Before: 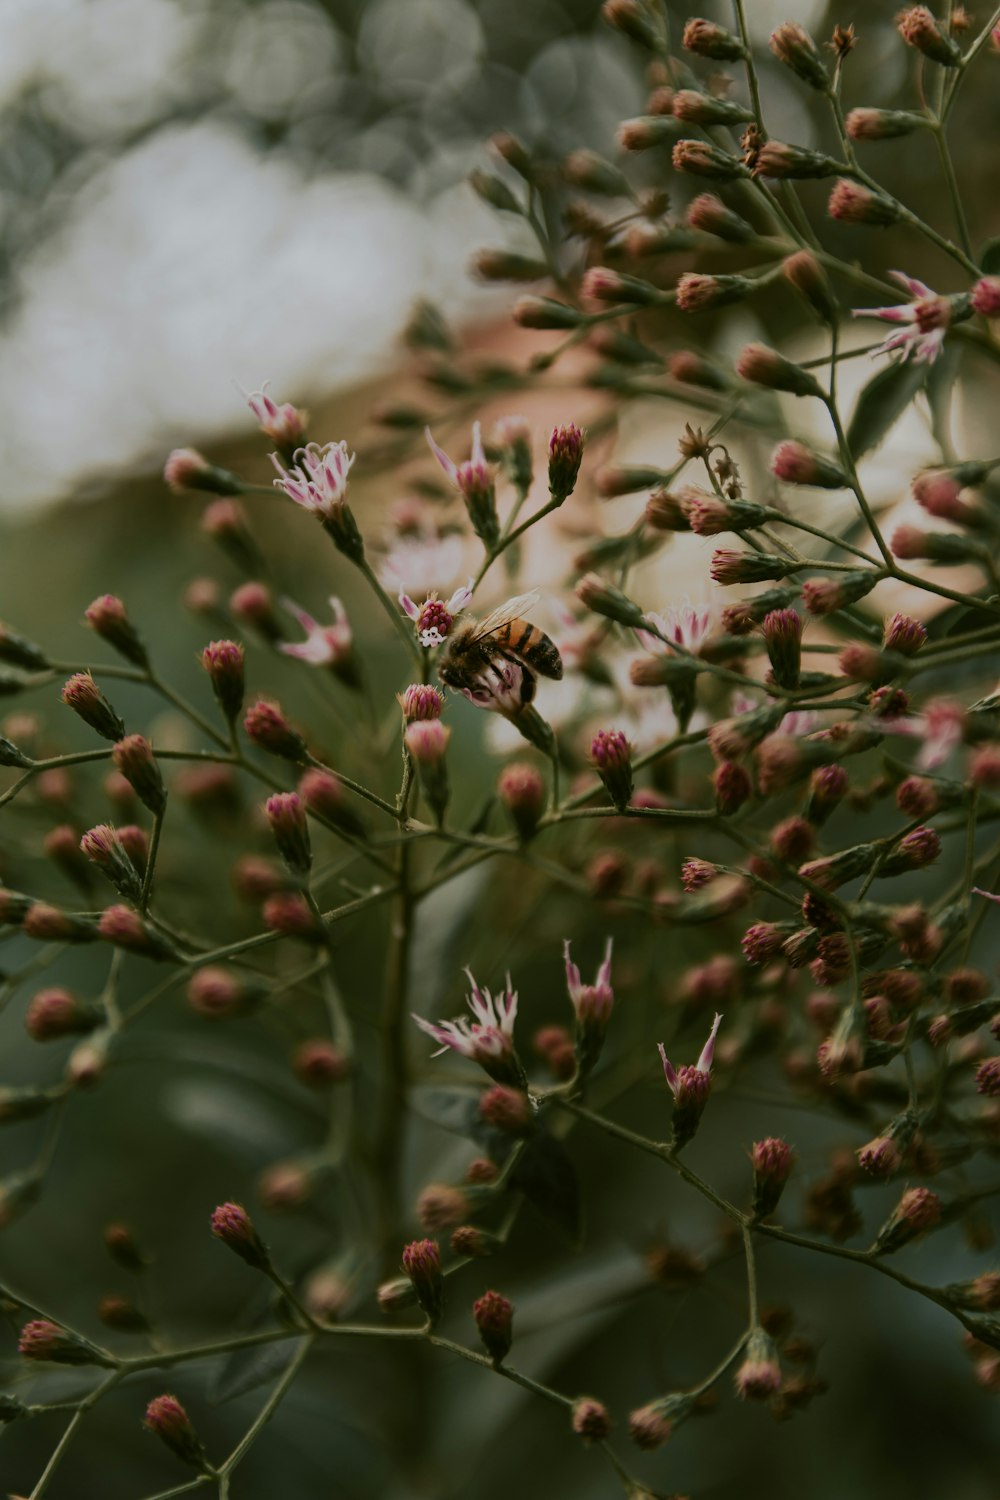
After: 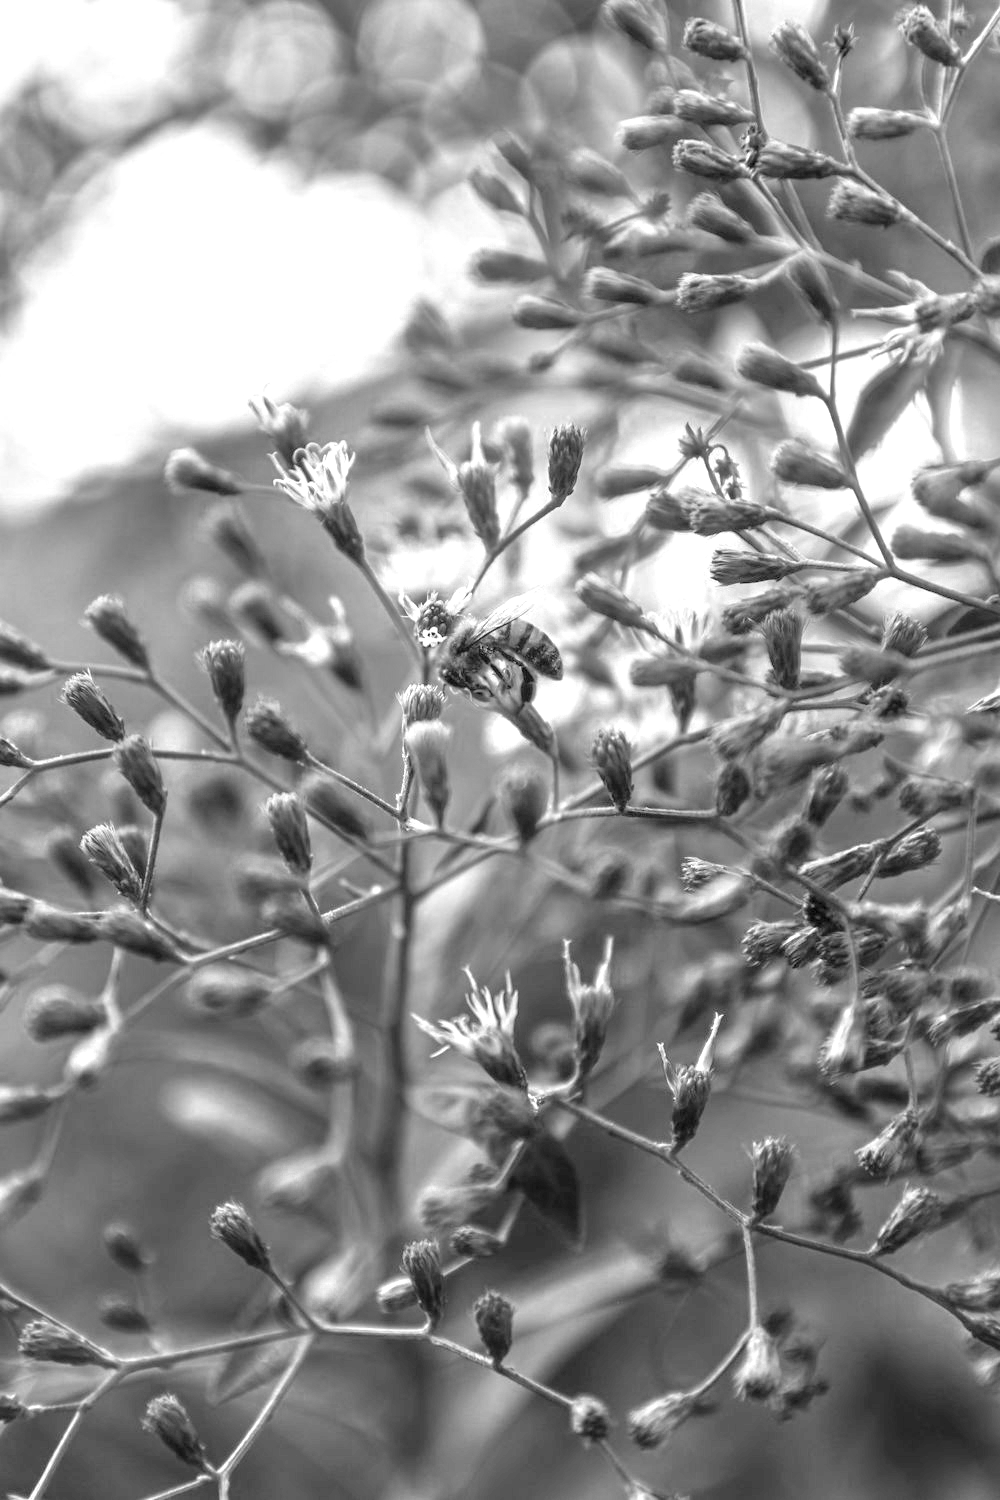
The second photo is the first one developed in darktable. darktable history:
exposure: black level correction 0, exposure 1.379 EV, compensate exposure bias true, compensate highlight preservation false
color zones: curves: ch0 [(0.002, 0.593) (0.143, 0.417) (0.285, 0.541) (0.455, 0.289) (0.608, 0.327) (0.727, 0.283) (0.869, 0.571) (1, 0.603)]; ch1 [(0, 0) (0.143, 0) (0.286, 0) (0.429, 0) (0.571, 0) (0.714, 0) (0.857, 0)]
tone equalizer: -7 EV 0.15 EV, -6 EV 0.6 EV, -5 EV 1.15 EV, -4 EV 1.33 EV, -3 EV 1.15 EV, -2 EV 0.6 EV, -1 EV 0.15 EV, mask exposure compensation -0.5 EV
white balance: emerald 1
local contrast: on, module defaults
